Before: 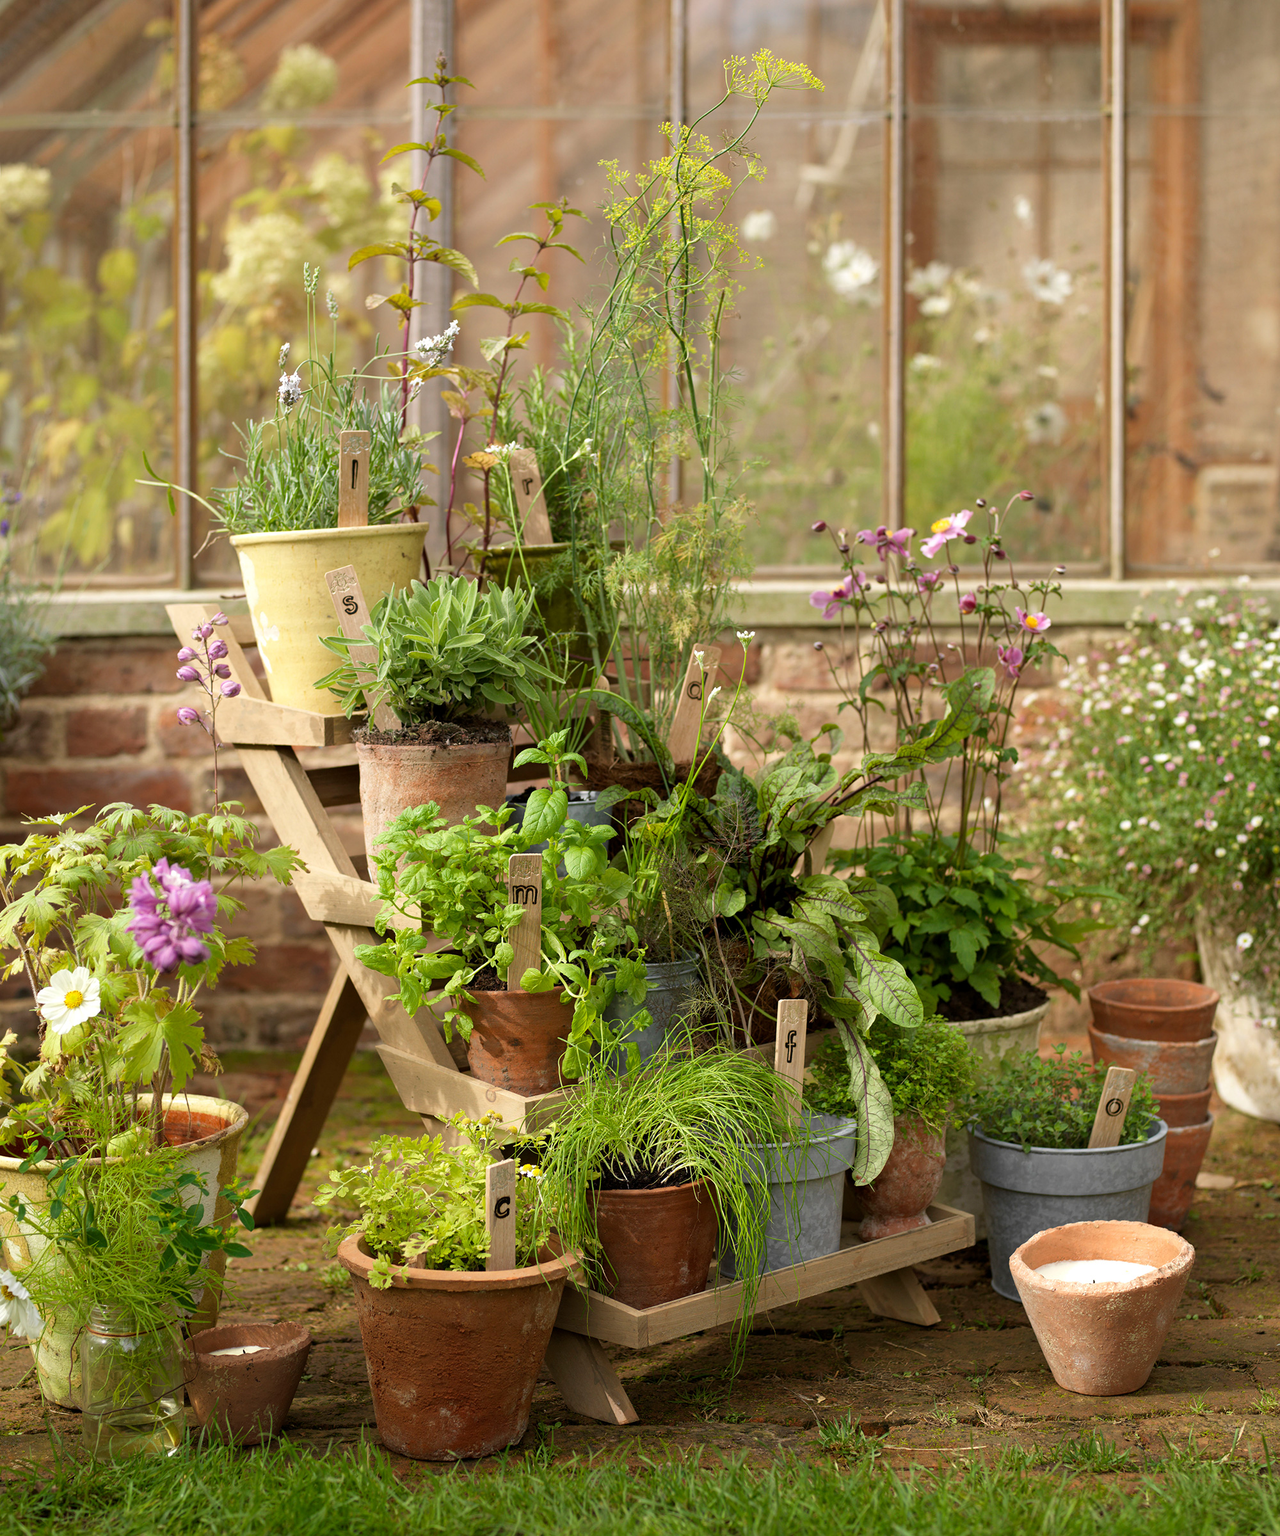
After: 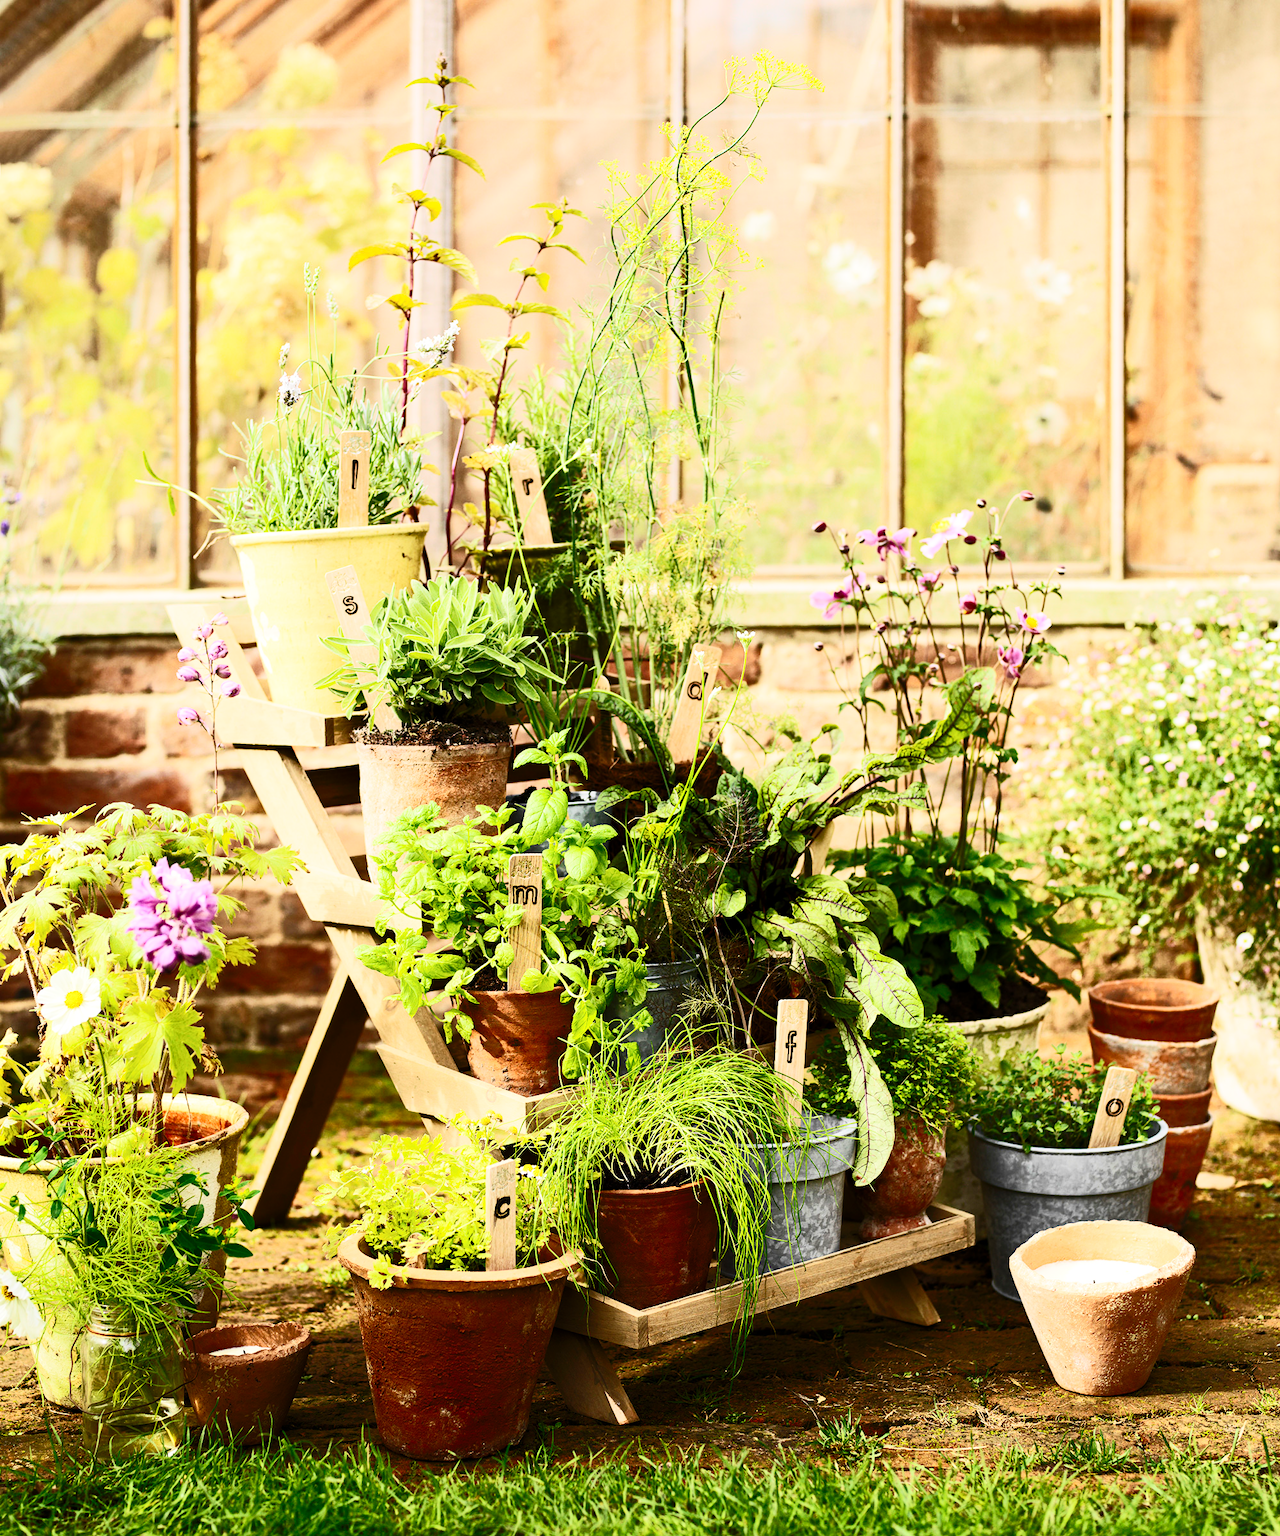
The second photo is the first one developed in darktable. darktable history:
base curve: curves: ch0 [(0, 0) (0.036, 0.025) (0.121, 0.166) (0.206, 0.329) (0.605, 0.79) (1, 1)], preserve colors none
tone curve: curves: ch0 [(0, 0) (0.427, 0.375) (0.616, 0.801) (1, 1)], color space Lab, independent channels, preserve colors none
